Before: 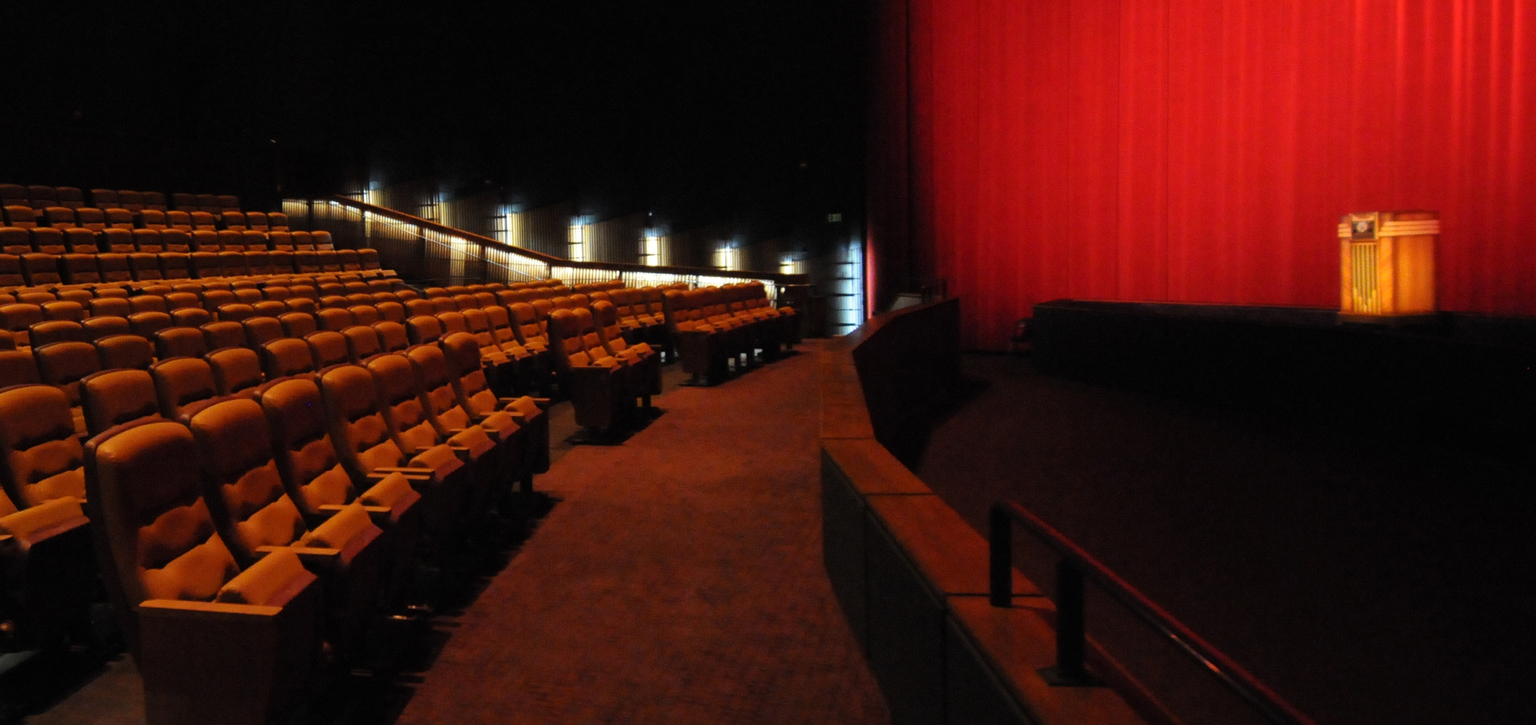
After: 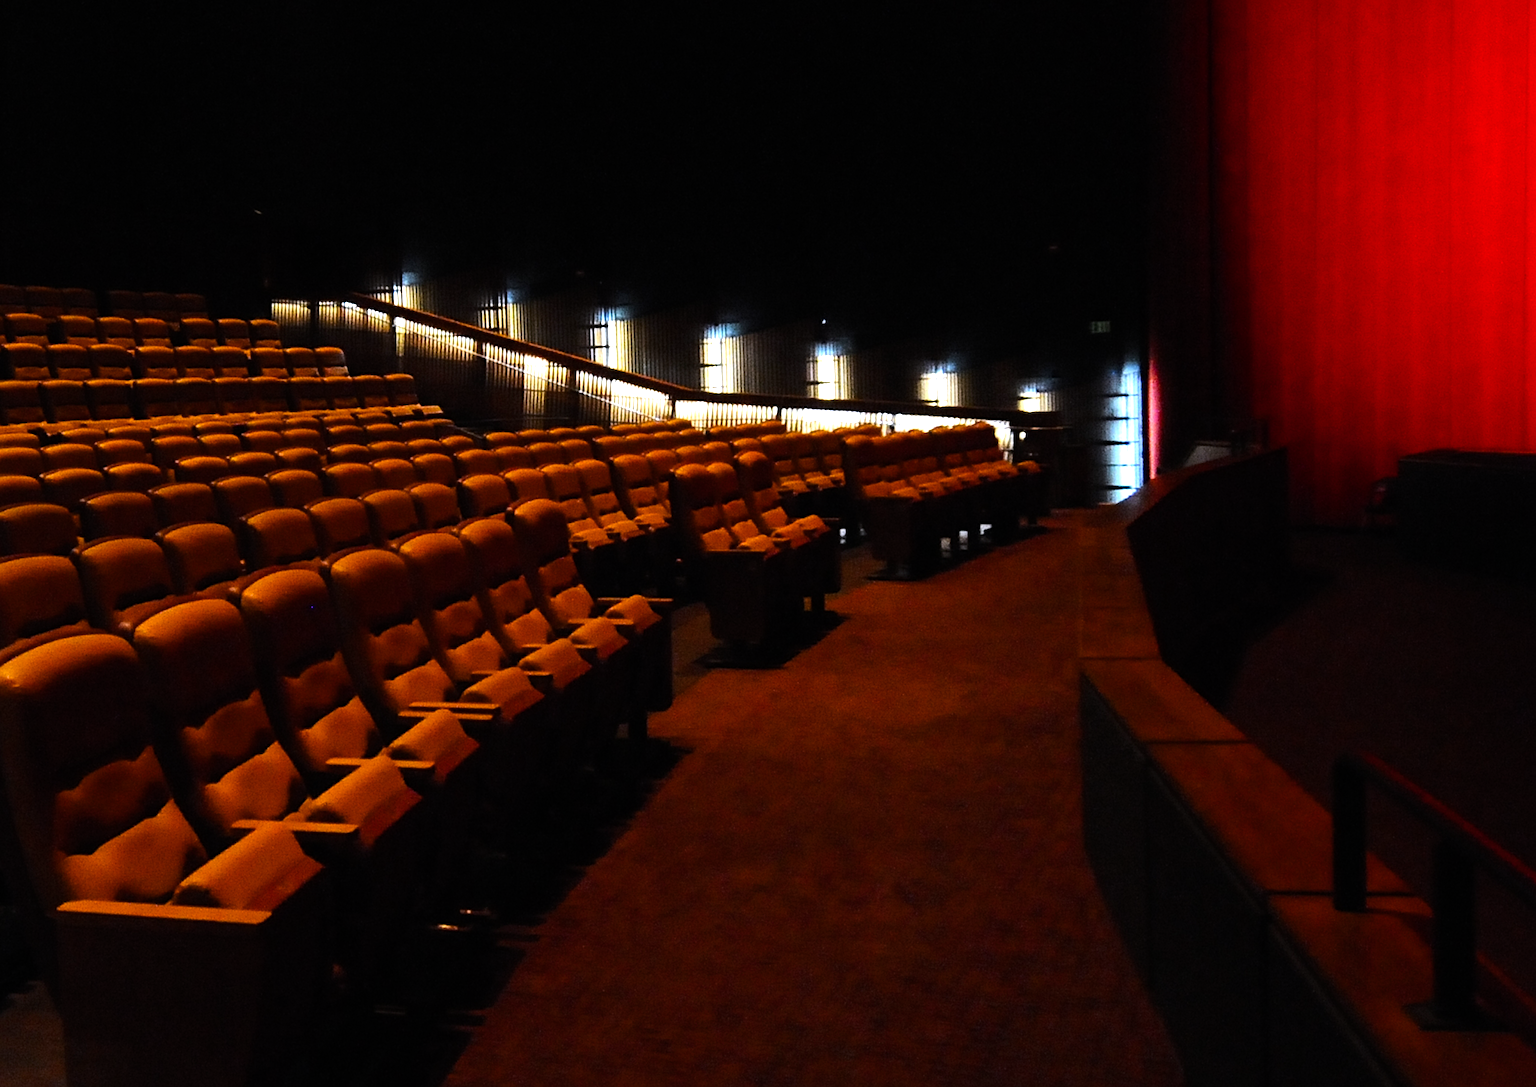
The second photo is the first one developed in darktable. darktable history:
exposure: exposure -0.021 EV, compensate highlight preservation false
sharpen: on, module defaults
color zones: curves: ch0 [(0, 0.5) (0.143, 0.5) (0.286, 0.5) (0.429, 0.5) (0.571, 0.5) (0.714, 0.476) (0.857, 0.5) (1, 0.5)]; ch2 [(0, 0.5) (0.143, 0.5) (0.286, 0.5) (0.429, 0.5) (0.571, 0.5) (0.714, 0.487) (0.857, 0.5) (1, 0.5)]
crop and rotate: left 6.617%, right 26.717%
color balance rgb: perceptual saturation grading › global saturation 8.89%, saturation formula JzAzBz (2021)
white balance: red 1.004, blue 1.096
tone equalizer: -8 EV -1.08 EV, -7 EV -1.01 EV, -6 EV -0.867 EV, -5 EV -0.578 EV, -3 EV 0.578 EV, -2 EV 0.867 EV, -1 EV 1.01 EV, +0 EV 1.08 EV, edges refinement/feathering 500, mask exposure compensation -1.57 EV, preserve details no
